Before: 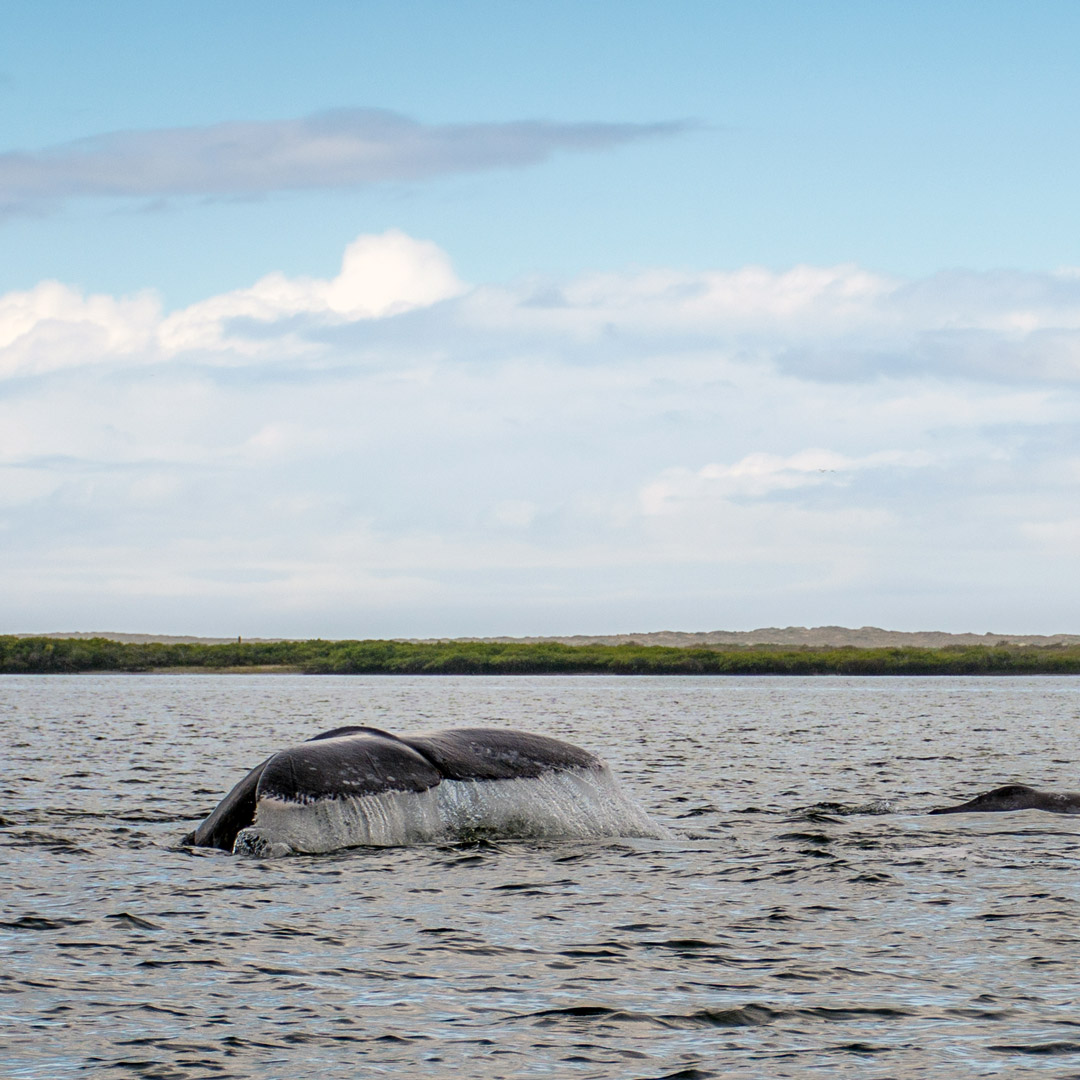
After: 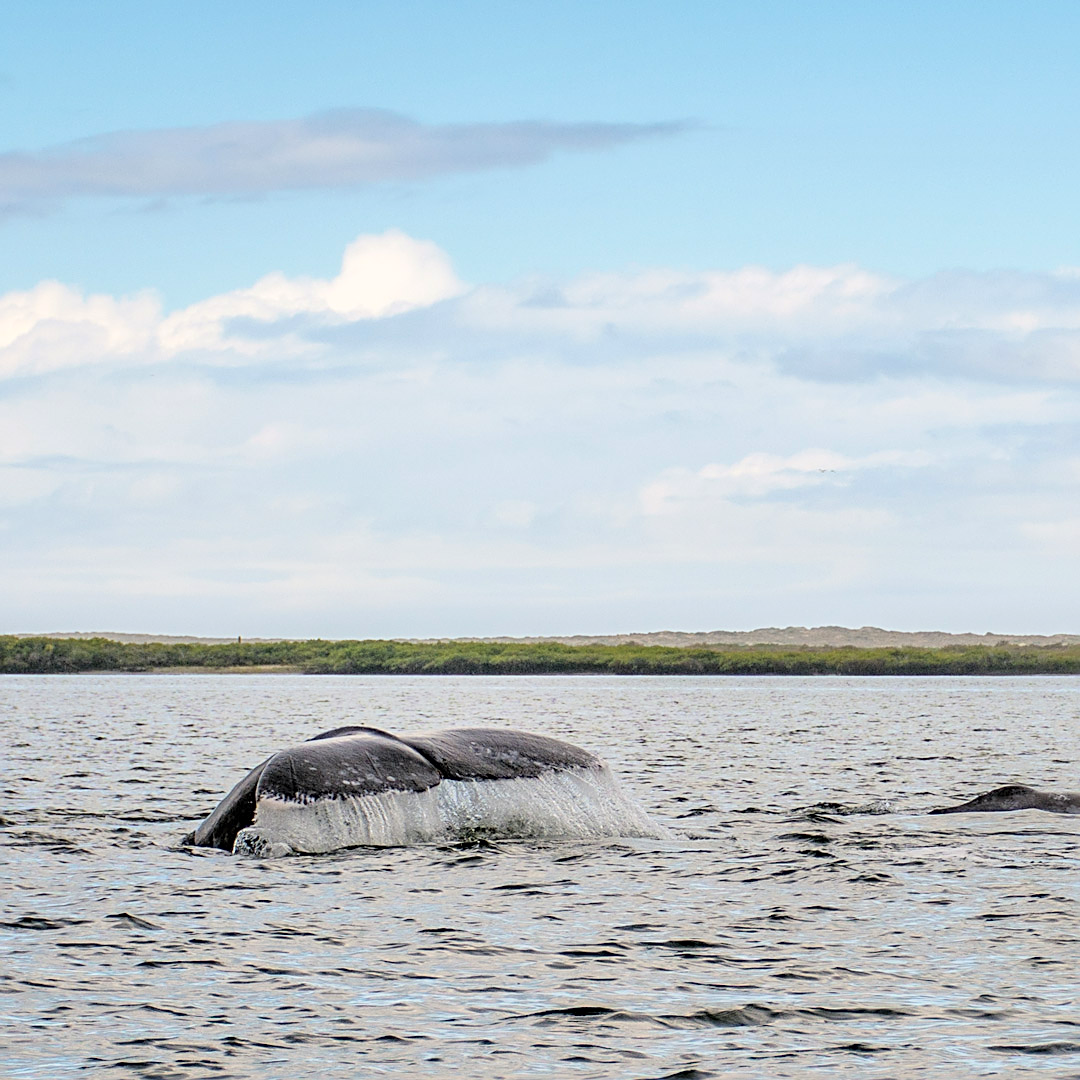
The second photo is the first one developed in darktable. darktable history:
global tonemap: drago (0.7, 100)
sharpen: on, module defaults
shadows and highlights: low approximation 0.01, soften with gaussian
